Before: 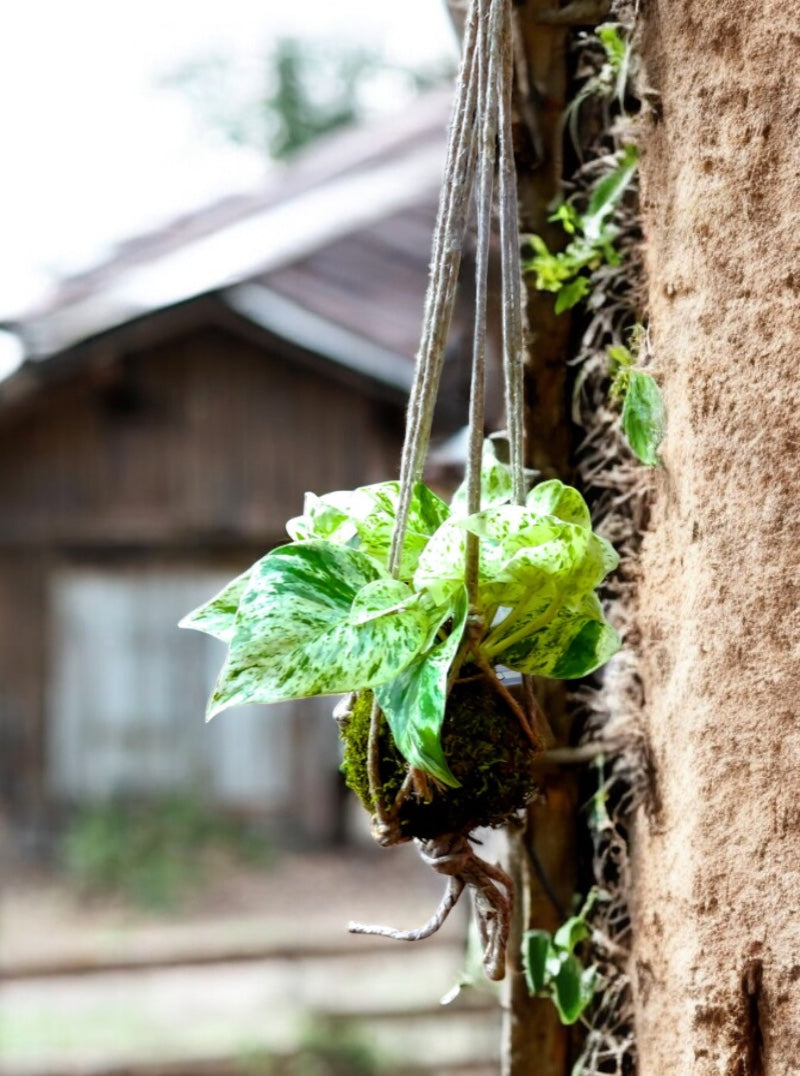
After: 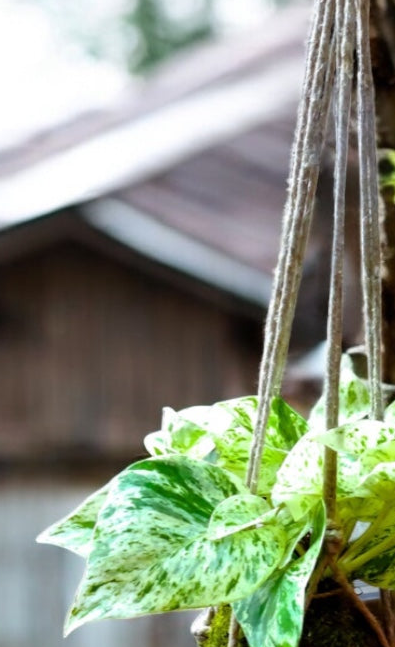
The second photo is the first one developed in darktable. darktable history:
crop: left 17.772%, top 7.903%, right 32.84%, bottom 31.891%
exposure: compensate exposure bias true, compensate highlight preservation false
